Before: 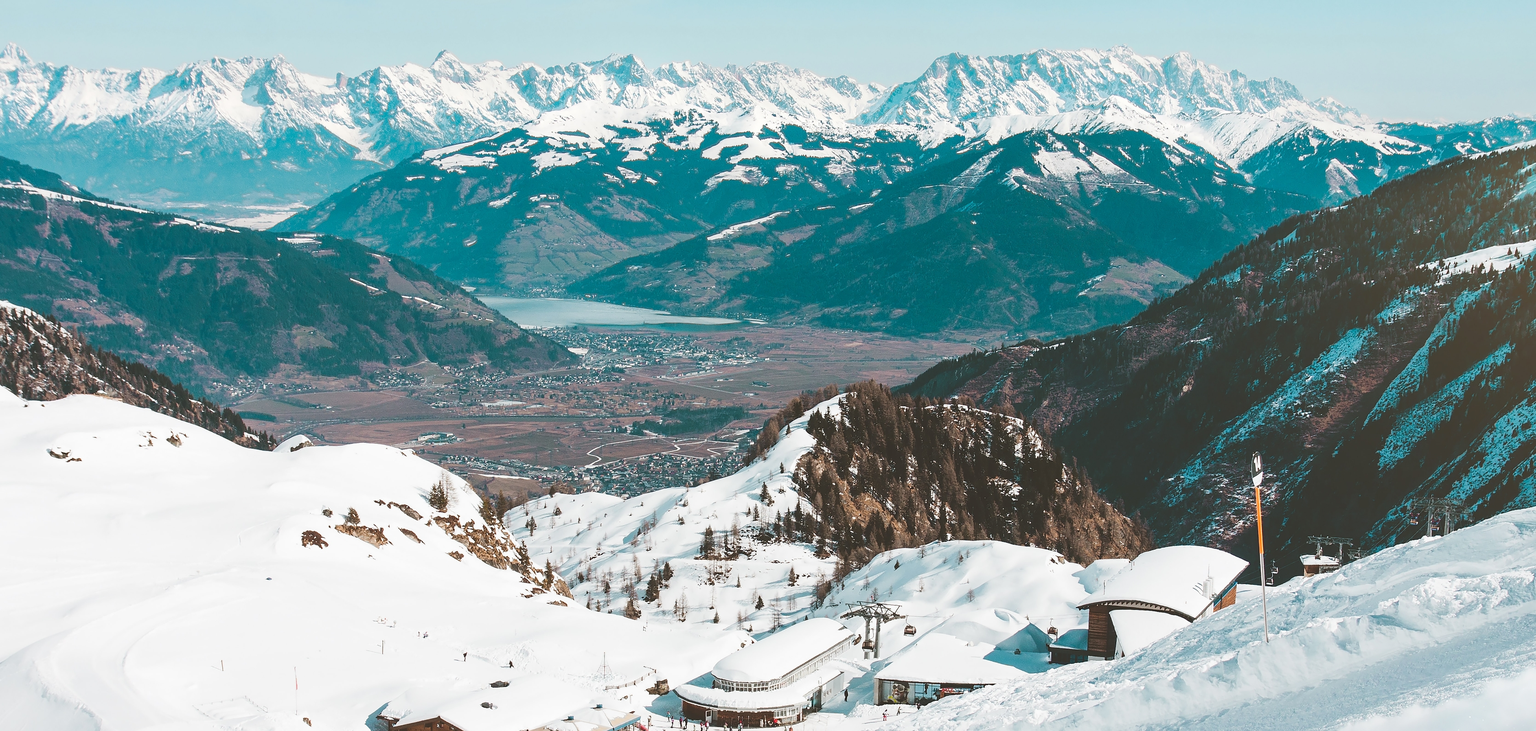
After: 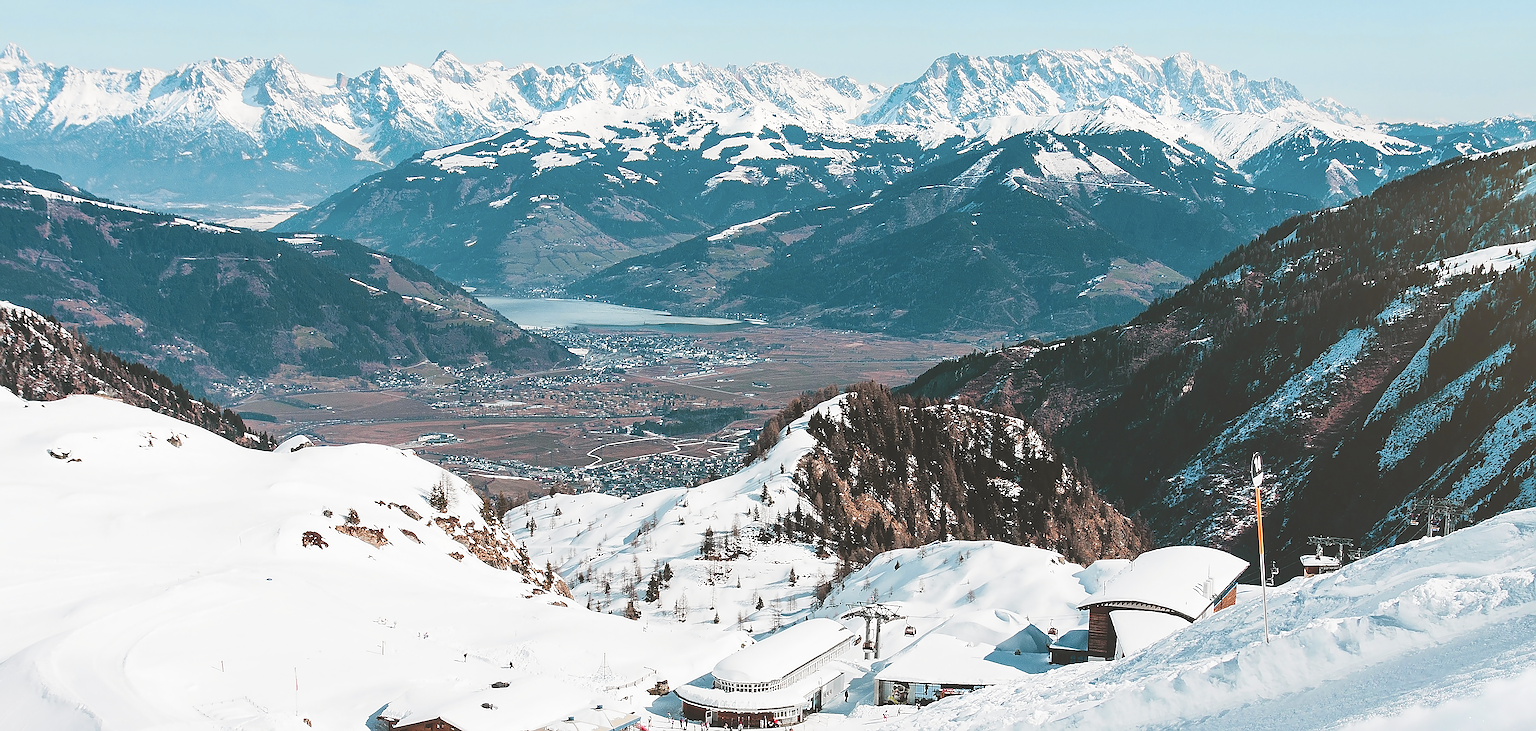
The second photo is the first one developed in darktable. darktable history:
sharpen: radius 1.4, amount 1.25, threshold 0.7
tone curve: curves: ch0 [(0, 0.012) (0.056, 0.046) (0.218, 0.213) (0.606, 0.62) (0.82, 0.846) (1, 1)]; ch1 [(0, 0) (0.226, 0.261) (0.403, 0.437) (0.469, 0.472) (0.495, 0.499) (0.508, 0.503) (0.545, 0.555) (0.59, 0.598) (0.686, 0.728) (1, 1)]; ch2 [(0, 0) (0.269, 0.299) (0.459, 0.45) (0.498, 0.499) (0.523, 0.512) (0.568, 0.558) (0.634, 0.617) (0.698, 0.677) (0.806, 0.769) (1, 1)], color space Lab, independent channels, preserve colors none
